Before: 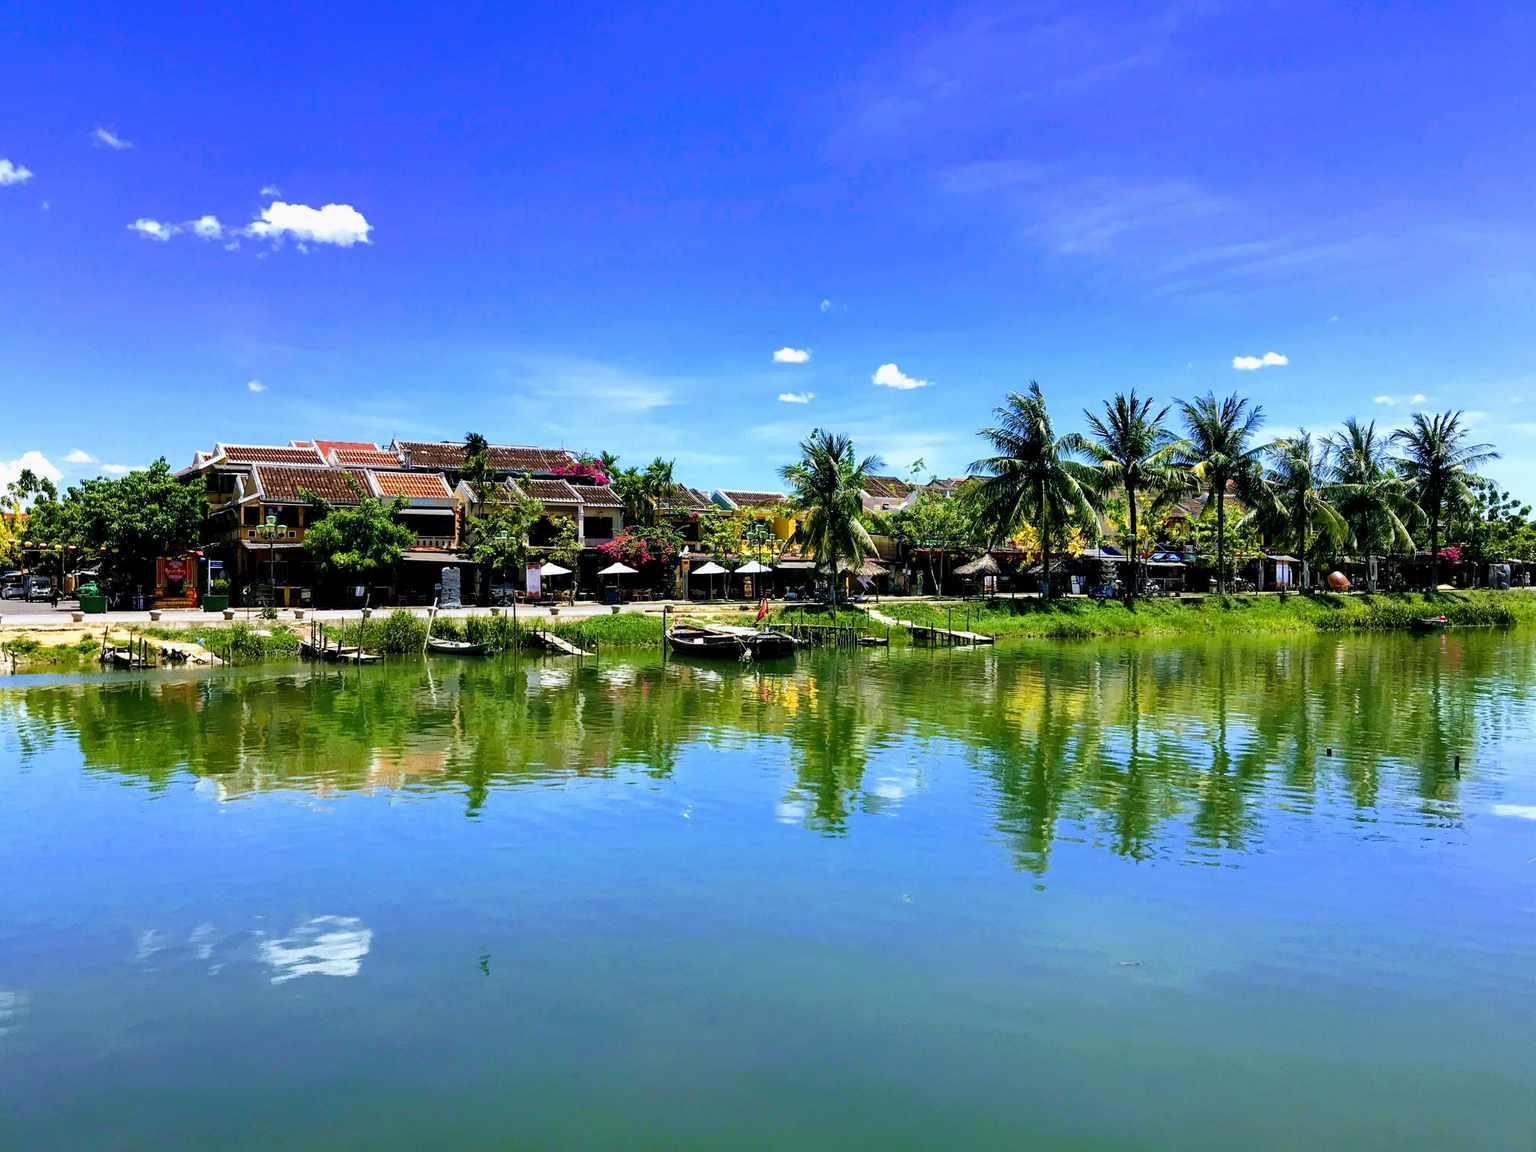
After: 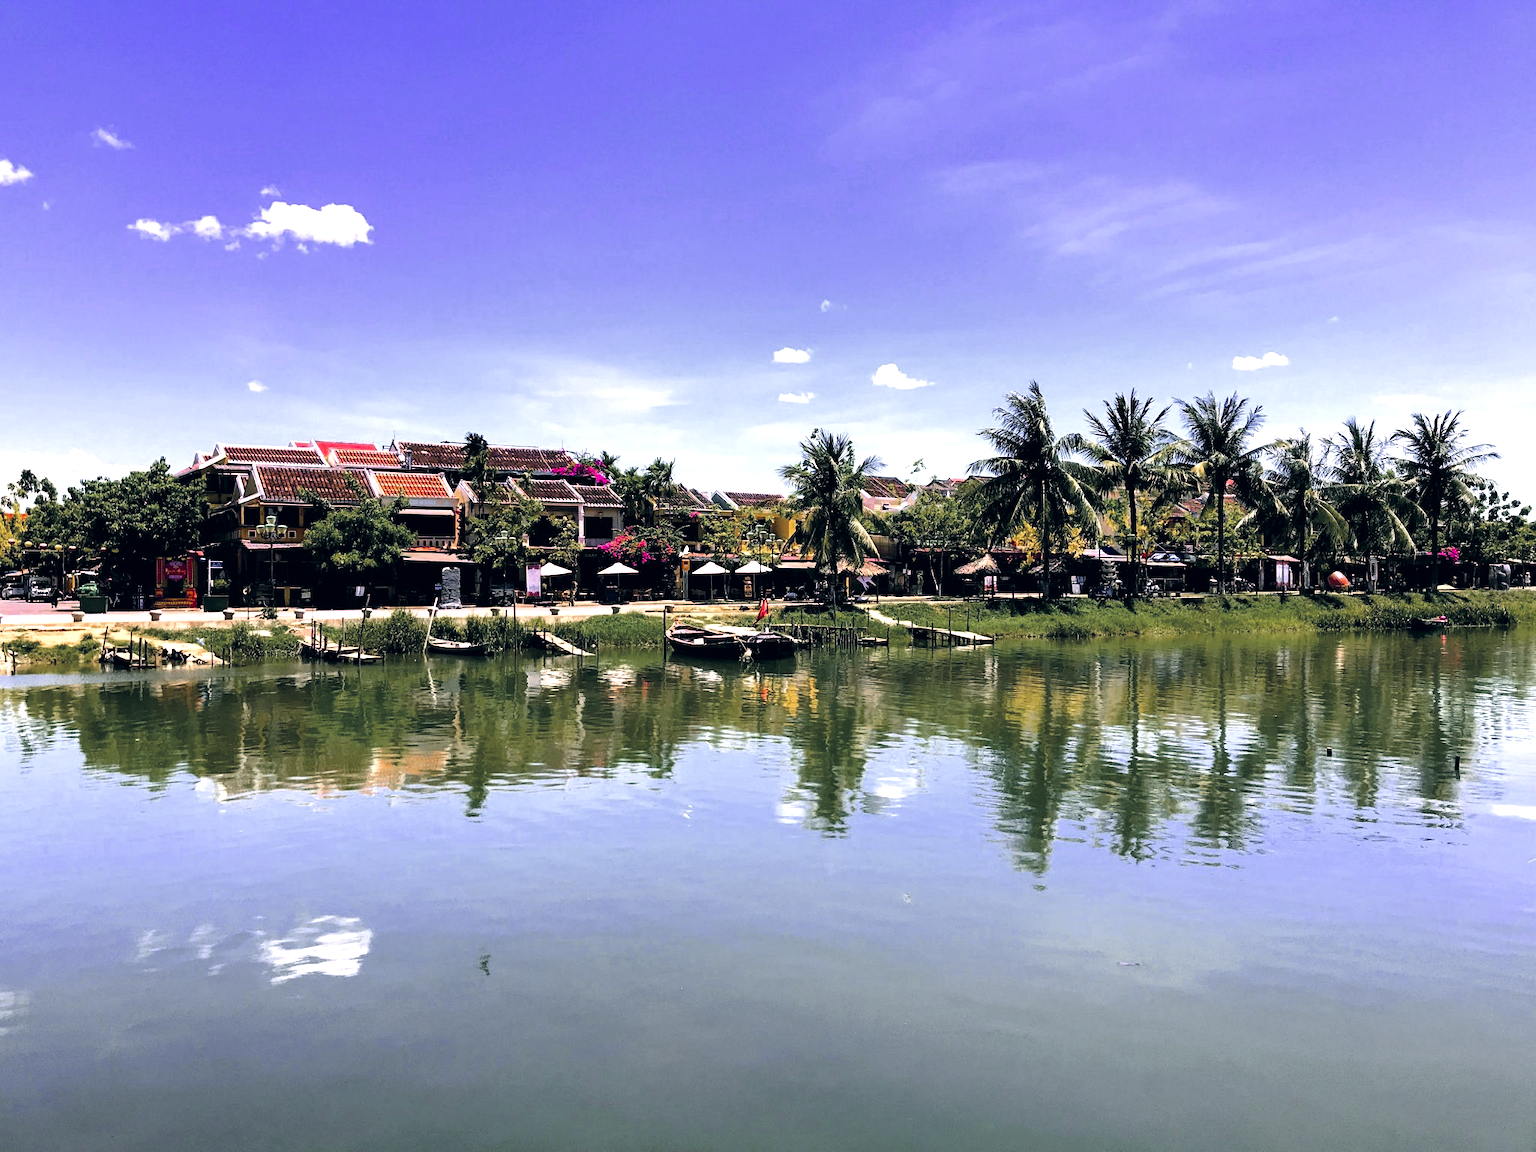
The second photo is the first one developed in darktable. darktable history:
color zones: curves: ch0 [(0, 0.48) (0.209, 0.398) (0.305, 0.332) (0.429, 0.493) (0.571, 0.5) (0.714, 0.5) (0.857, 0.5) (1, 0.48)]; ch1 [(0, 0.736) (0.143, 0.625) (0.225, 0.371) (0.429, 0.256) (0.571, 0.241) (0.714, 0.213) (0.857, 0.48) (1, 0.736)]; ch2 [(0, 0.448) (0.143, 0.498) (0.286, 0.5) (0.429, 0.5) (0.571, 0.5) (0.714, 0.5) (0.857, 0.5) (1, 0.448)]
color correction: highlights a* 14.46, highlights b* 5.85, shadows a* -5.53, shadows b* -15.24, saturation 0.85
tone equalizer: -8 EV -0.75 EV, -7 EV -0.7 EV, -6 EV -0.6 EV, -5 EV -0.4 EV, -3 EV 0.4 EV, -2 EV 0.6 EV, -1 EV 0.7 EV, +0 EV 0.75 EV, edges refinement/feathering 500, mask exposure compensation -1.57 EV, preserve details no
